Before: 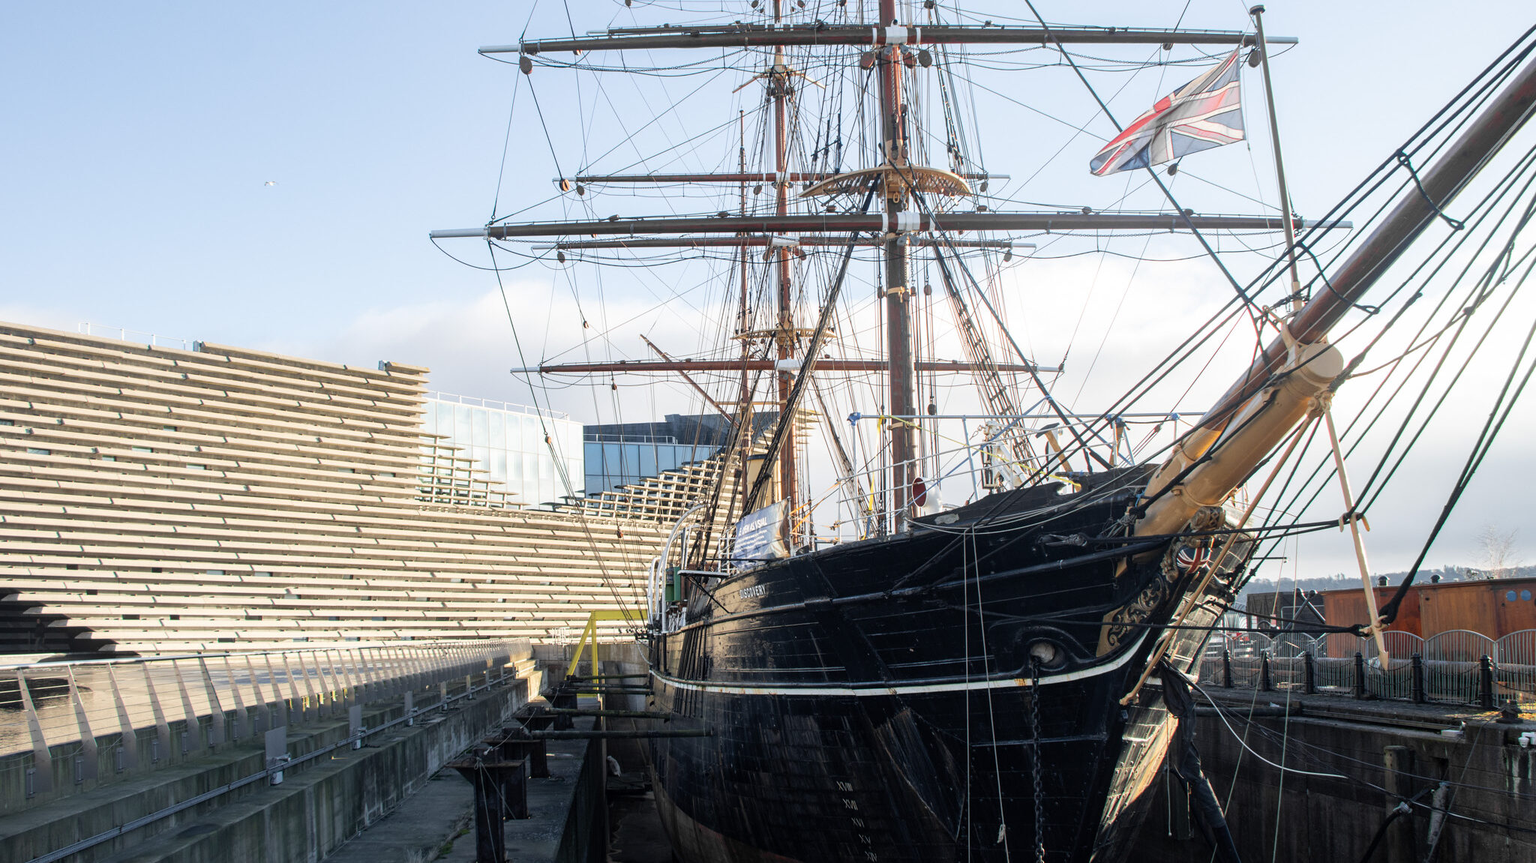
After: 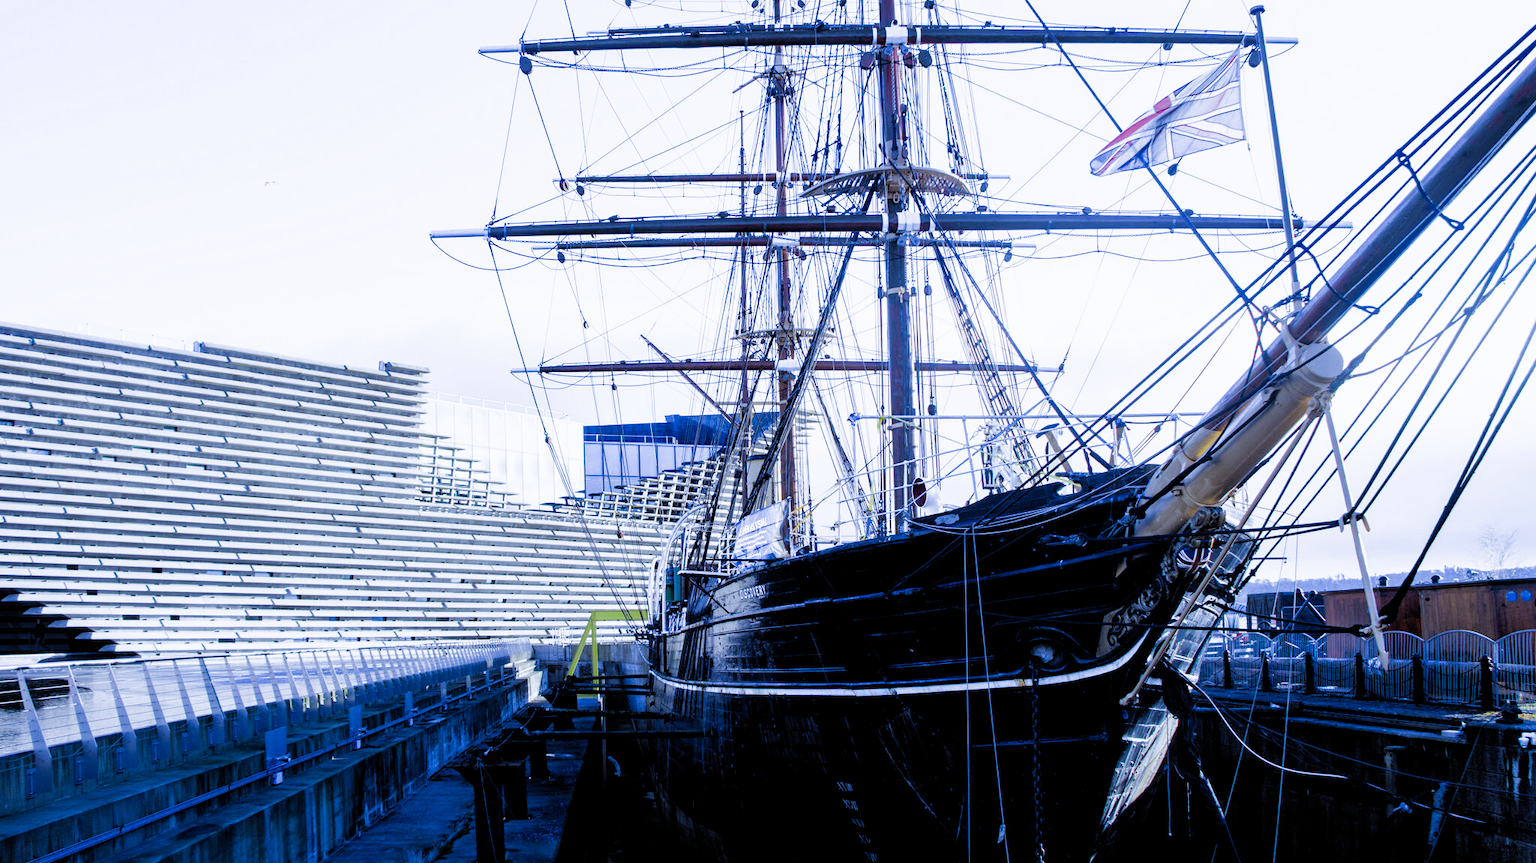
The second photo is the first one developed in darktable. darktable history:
filmic rgb: black relative exposure -4.4 EV, white relative exposure 5 EV, threshold 3 EV, hardness 2.23, latitude 40.06%, contrast 1.15, highlights saturation mix 10%, shadows ↔ highlights balance 1.04%, preserve chrominance RGB euclidean norm (legacy), color science v4 (2020), enable highlight reconstruction true
exposure: black level correction 0.001, compensate highlight preservation false
white balance: red 0.766, blue 1.537
tone equalizer: -8 EV -0.75 EV, -7 EV -0.7 EV, -6 EV -0.6 EV, -5 EV -0.4 EV, -3 EV 0.4 EV, -2 EV 0.6 EV, -1 EV 0.7 EV, +0 EV 0.75 EV, edges refinement/feathering 500, mask exposure compensation -1.57 EV, preserve details no
local contrast: mode bilateral grid, contrast 10, coarseness 25, detail 115%, midtone range 0.2
